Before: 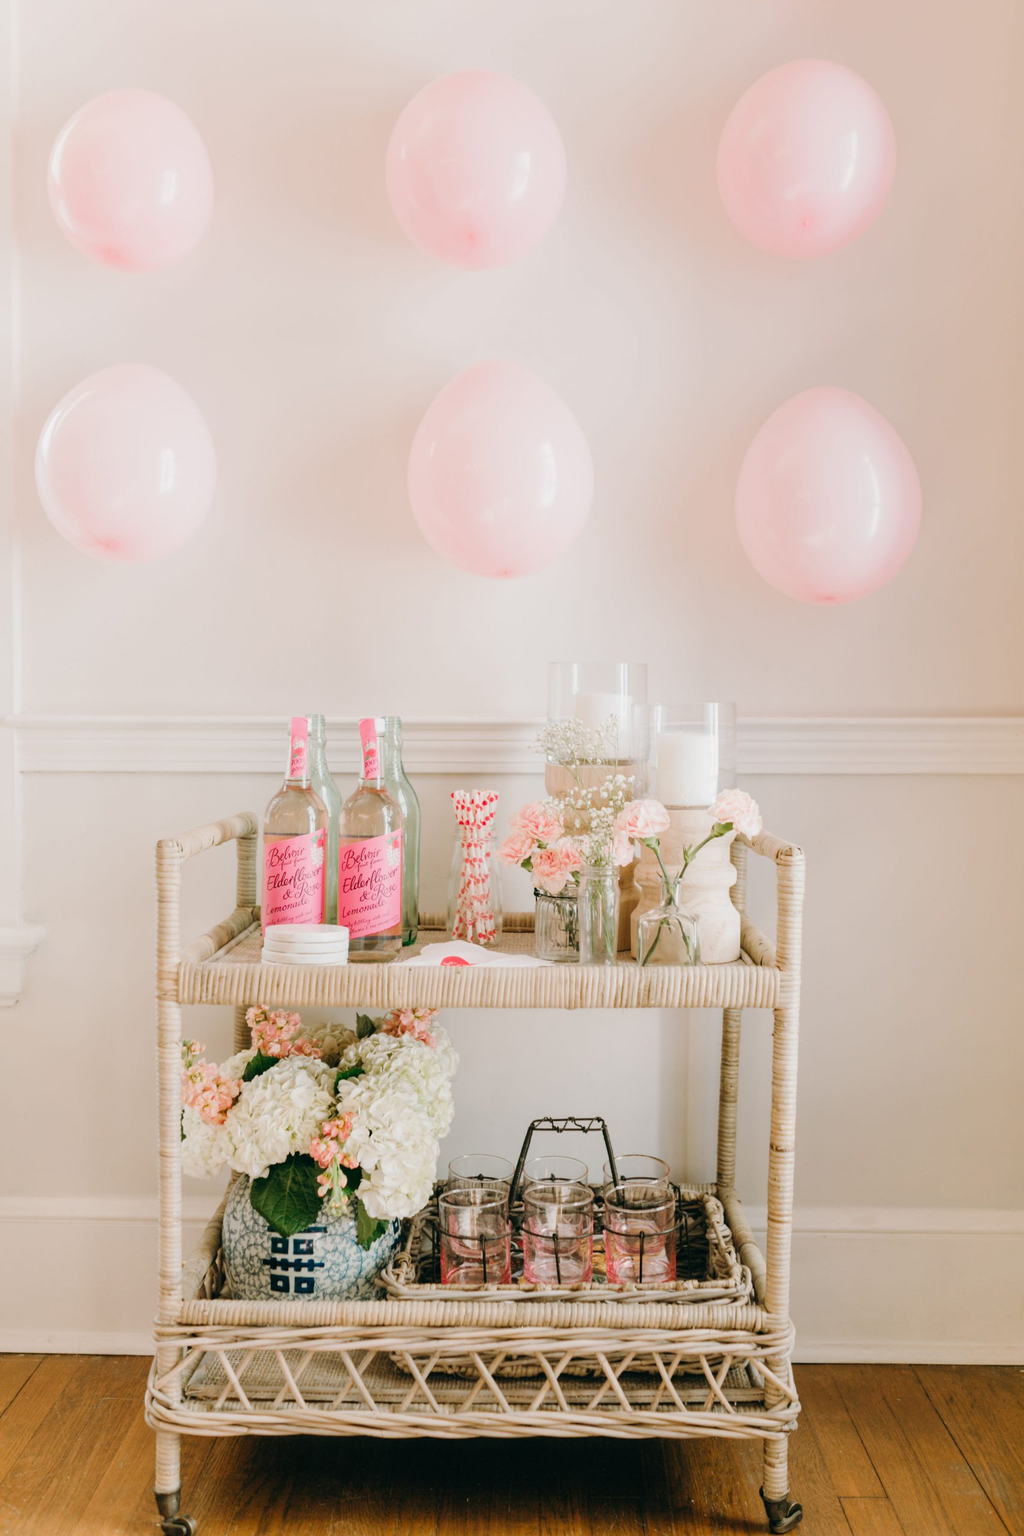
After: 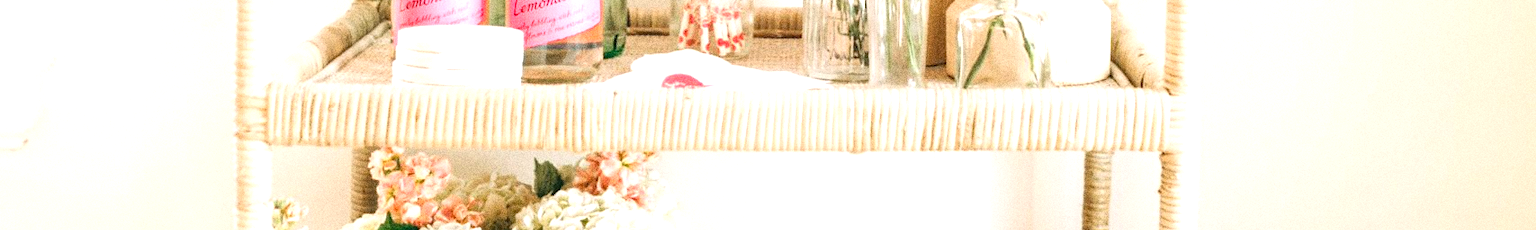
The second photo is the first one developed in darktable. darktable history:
exposure: exposure 1.089 EV, compensate highlight preservation false
crop and rotate: top 59.084%, bottom 30.916%
grain: coarseness 14.49 ISO, strength 48.04%, mid-tones bias 35%
